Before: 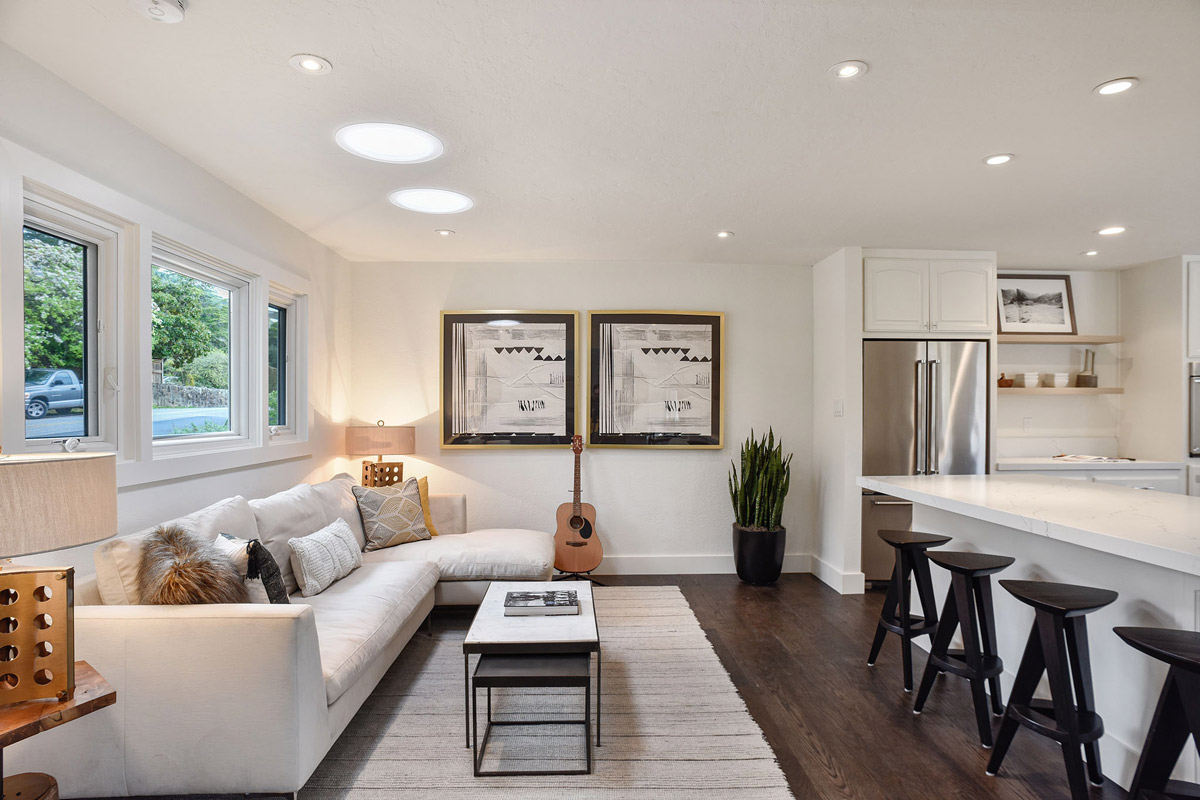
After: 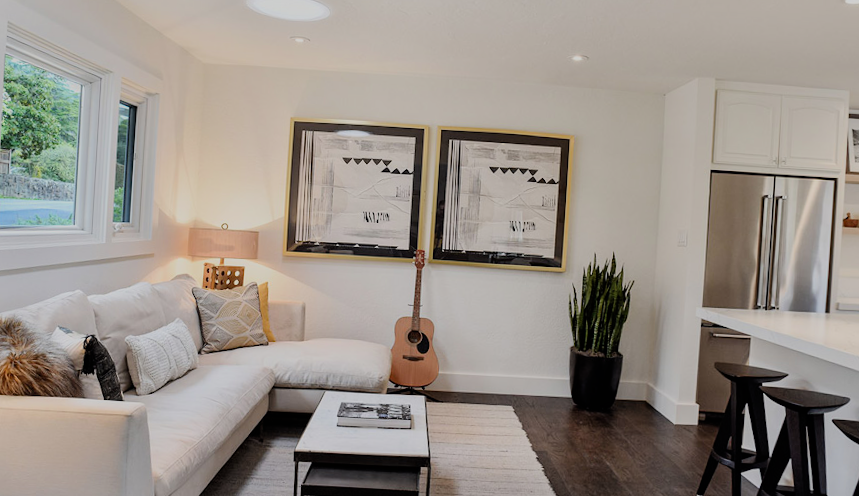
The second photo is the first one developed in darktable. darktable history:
crop and rotate: angle -3.37°, left 9.79%, top 20.73%, right 12.42%, bottom 11.82%
filmic rgb: black relative exposure -7.15 EV, white relative exposure 5.36 EV, hardness 3.02, color science v6 (2022)
